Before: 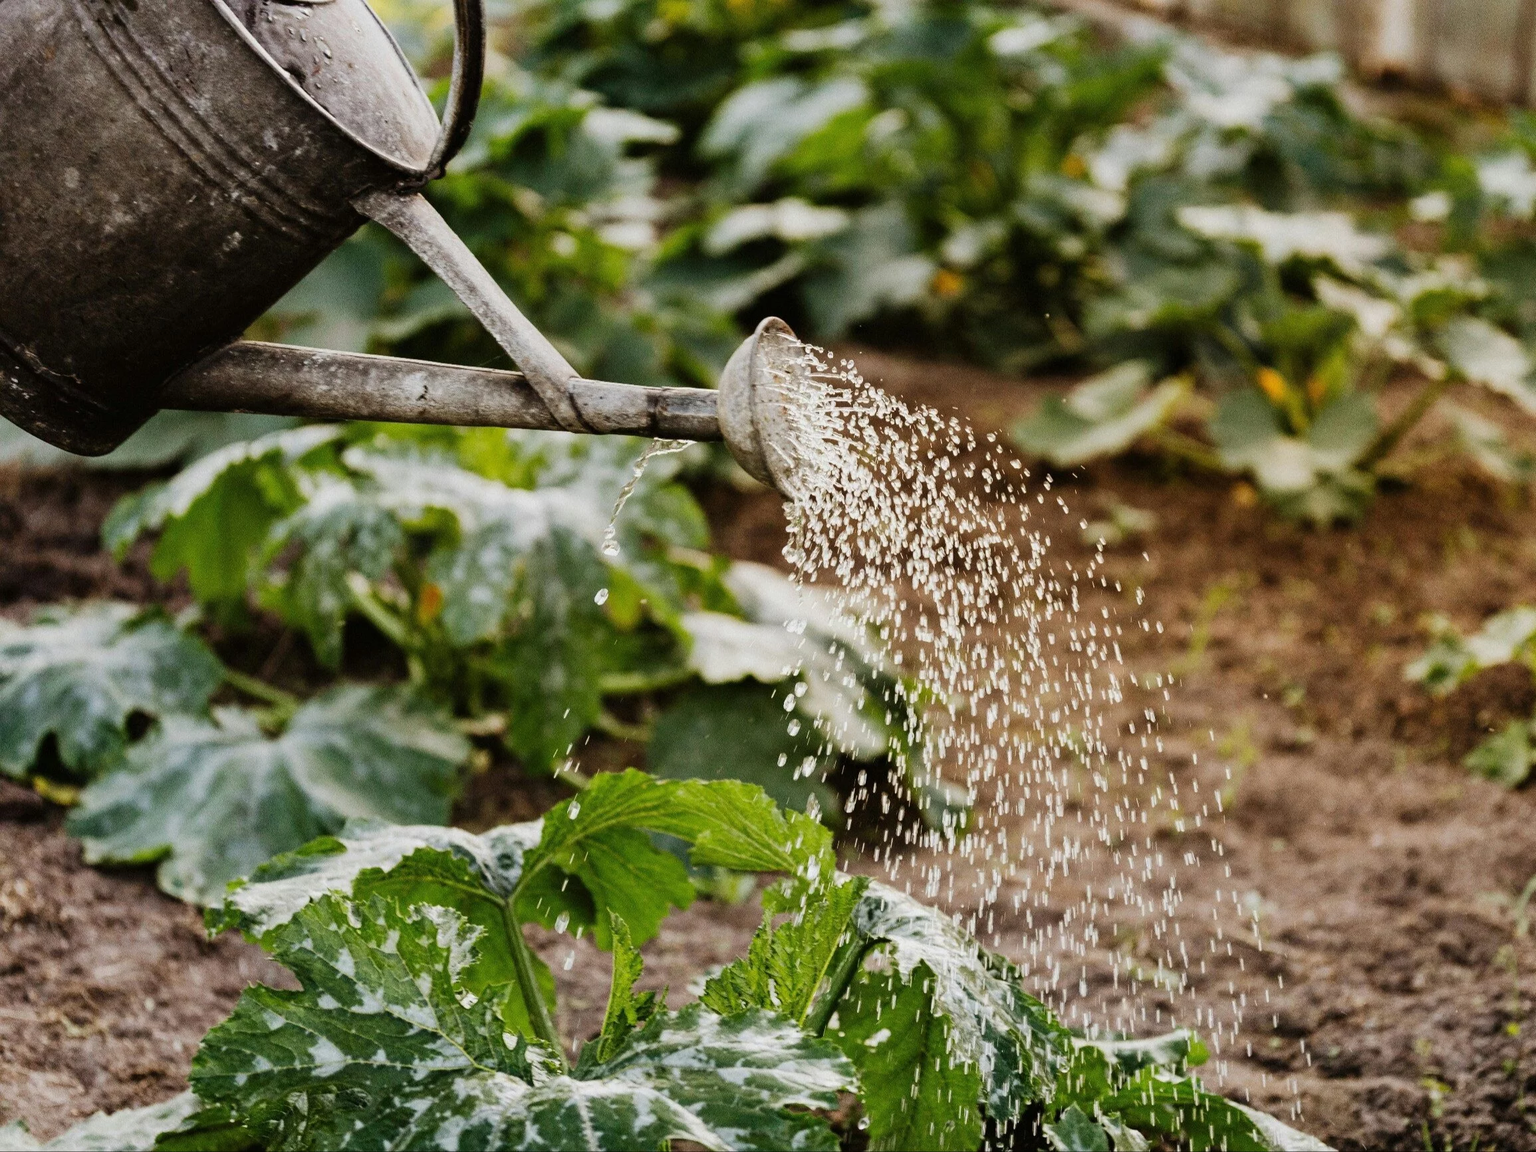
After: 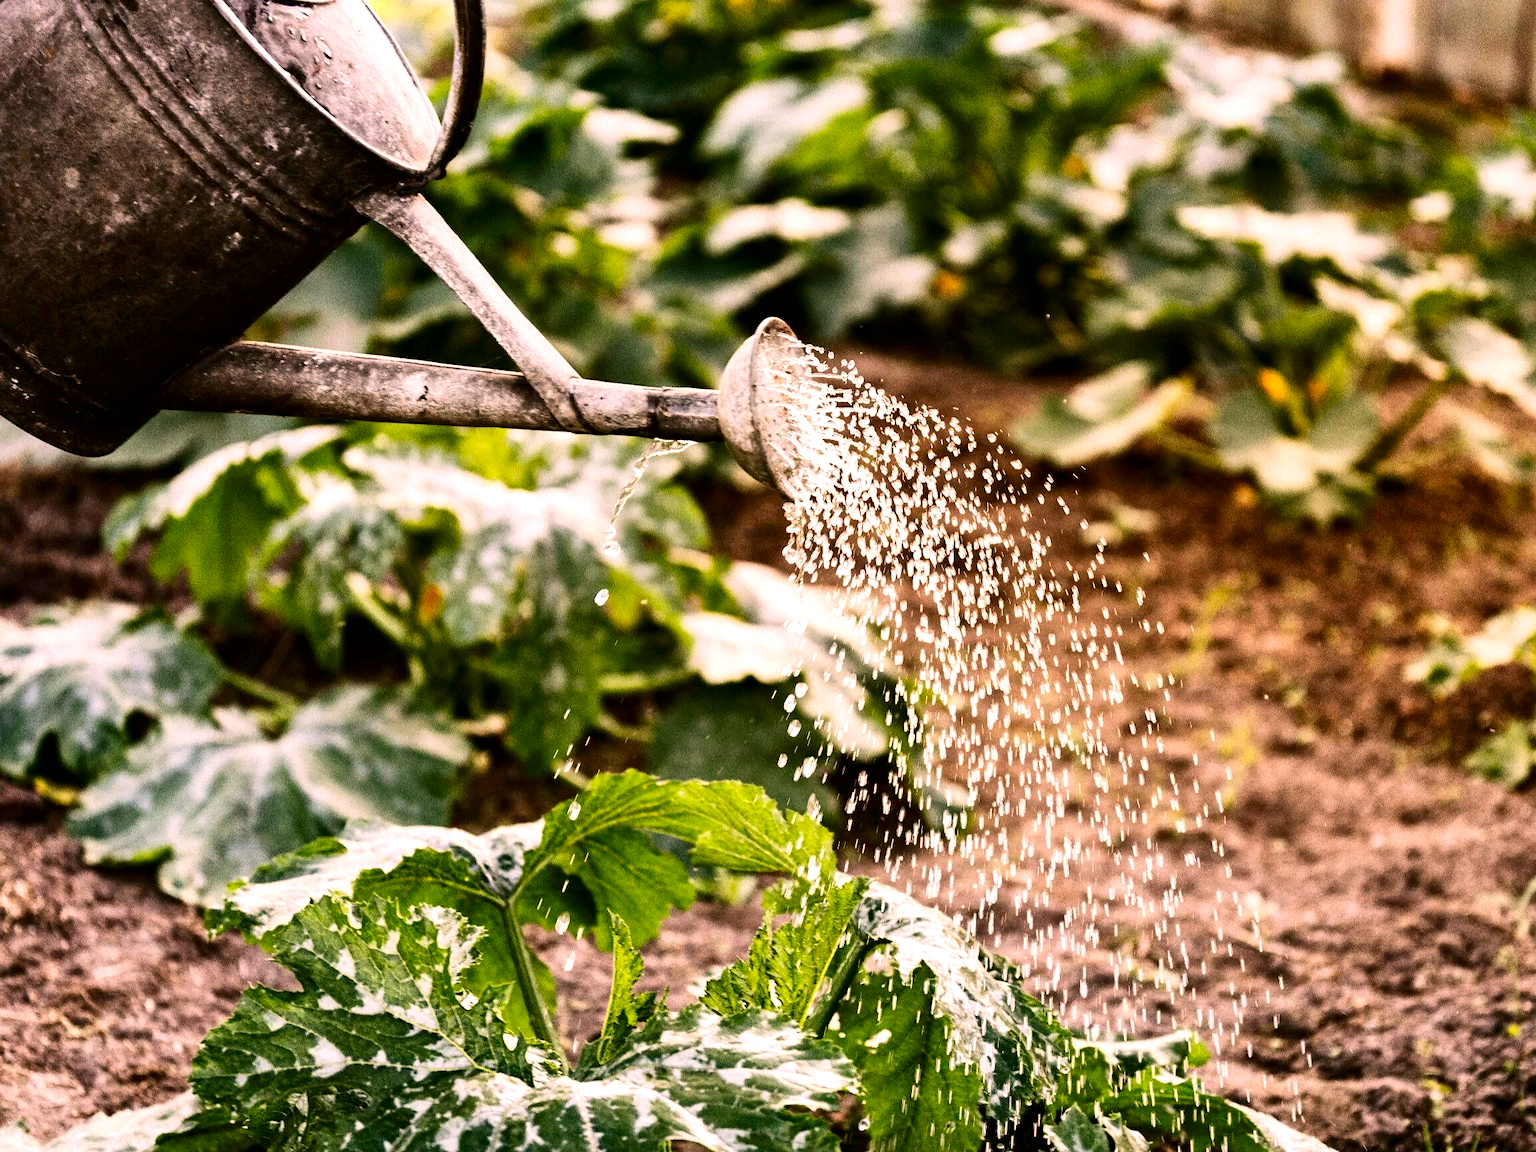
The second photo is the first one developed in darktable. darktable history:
color correction: highlights a* 14.58, highlights b* 4.86
color calibration: illuminant same as pipeline (D50), adaptation none (bypass), x 0.333, y 0.334, temperature 5021.5 K
exposure: exposure 0.734 EV, compensate highlight preservation false
local contrast: mode bilateral grid, contrast 19, coarseness 49, detail 120%, midtone range 0.2
contrast brightness saturation: contrast 0.202, brightness -0.103, saturation 0.098
